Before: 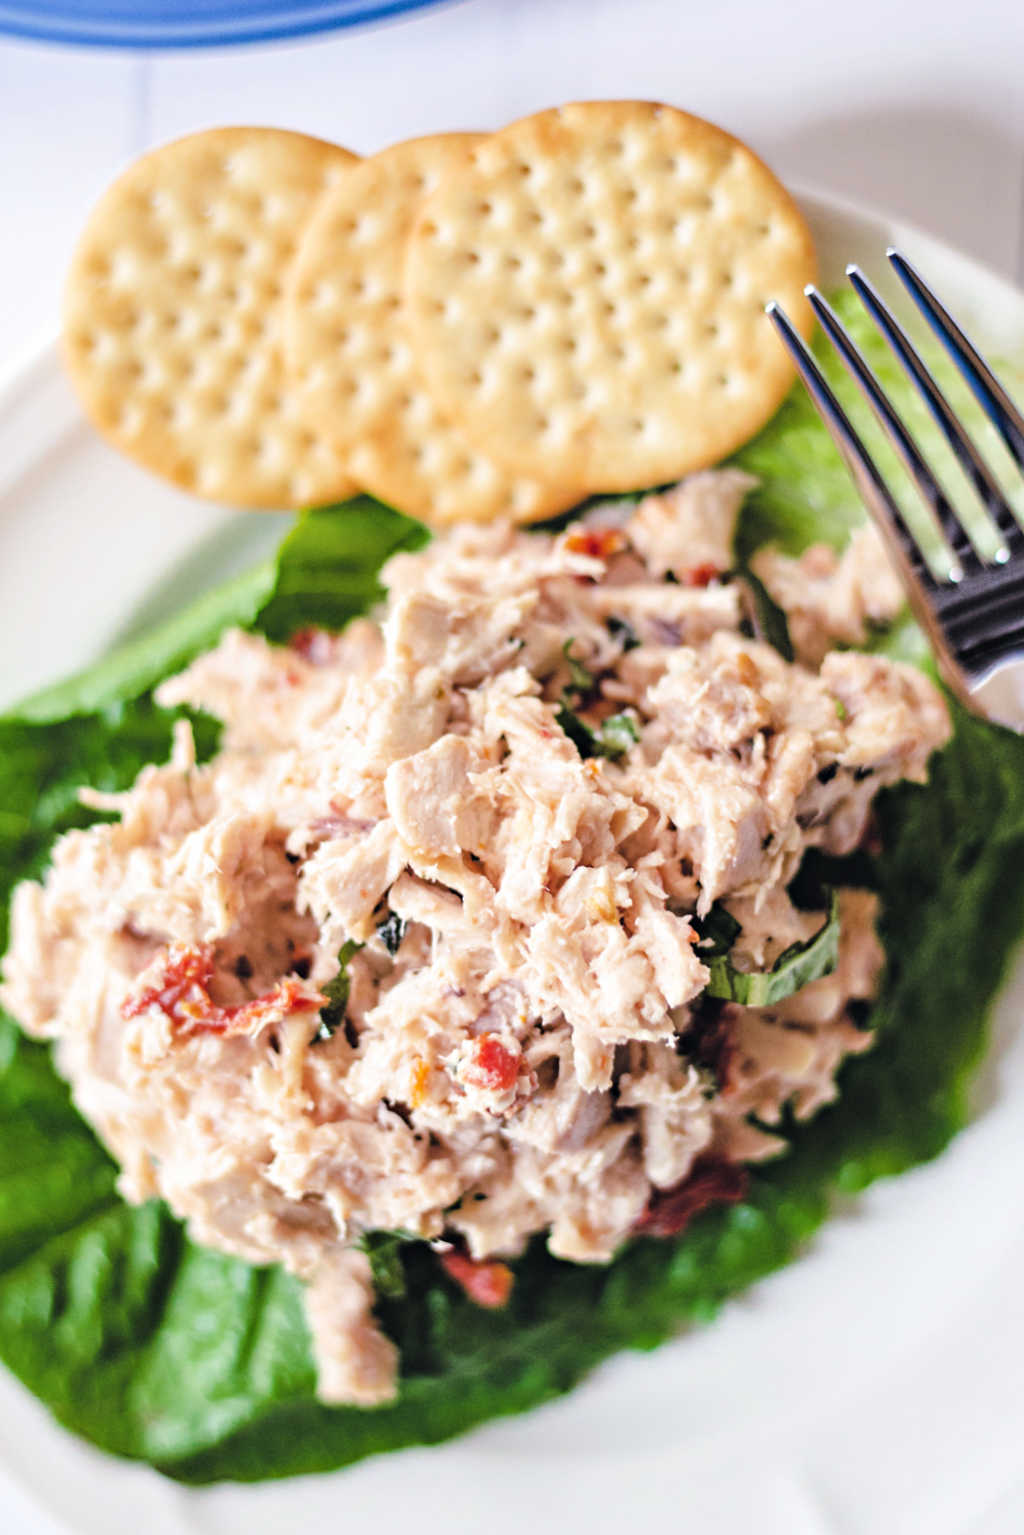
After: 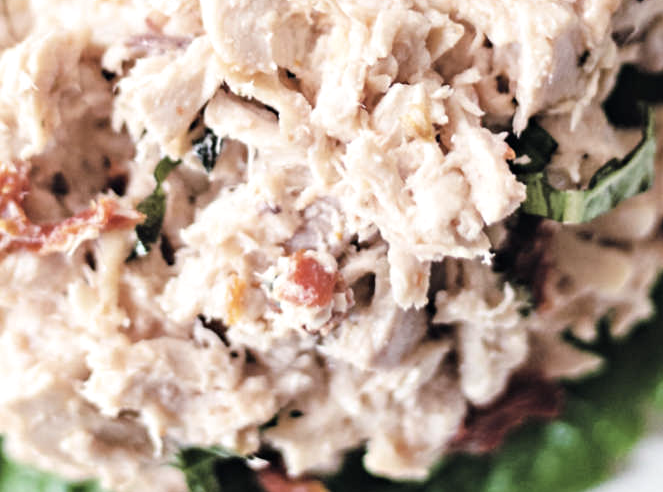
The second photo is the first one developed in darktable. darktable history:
levels: levels [0, 0.492, 0.984]
crop: left 17.969%, top 51.017%, right 17.207%, bottom 16.902%
contrast brightness saturation: contrast 0.098, saturation -0.354
